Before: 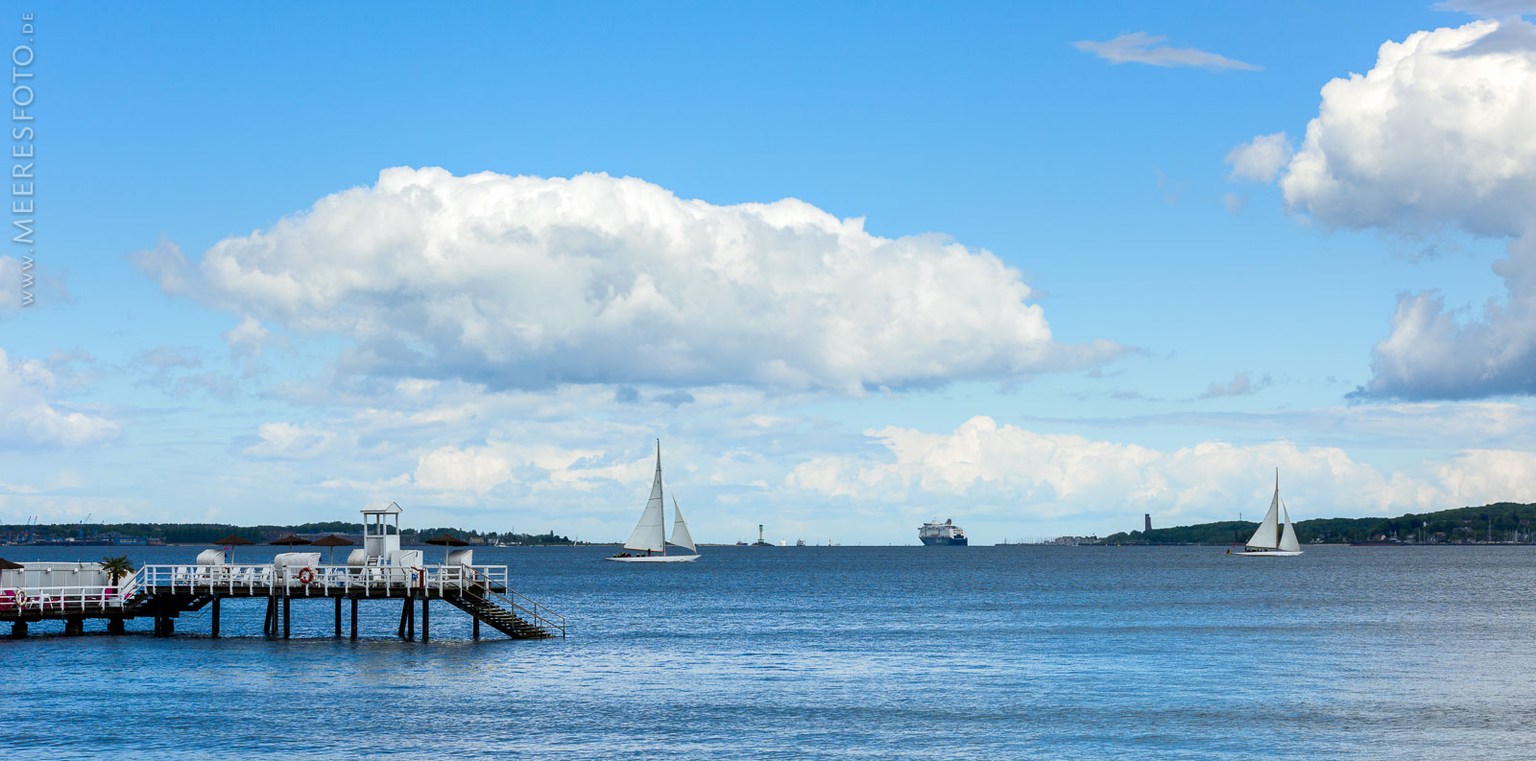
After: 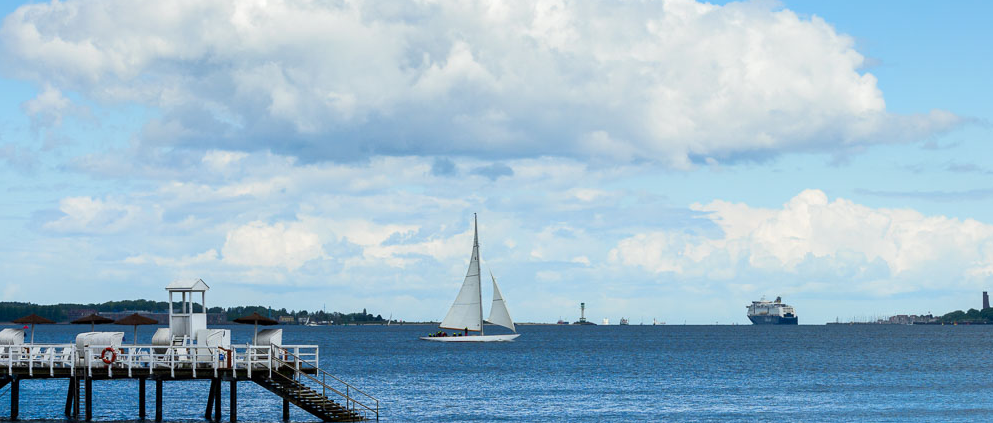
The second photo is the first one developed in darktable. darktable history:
crop: left 13.146%, top 30.881%, right 24.755%, bottom 15.733%
